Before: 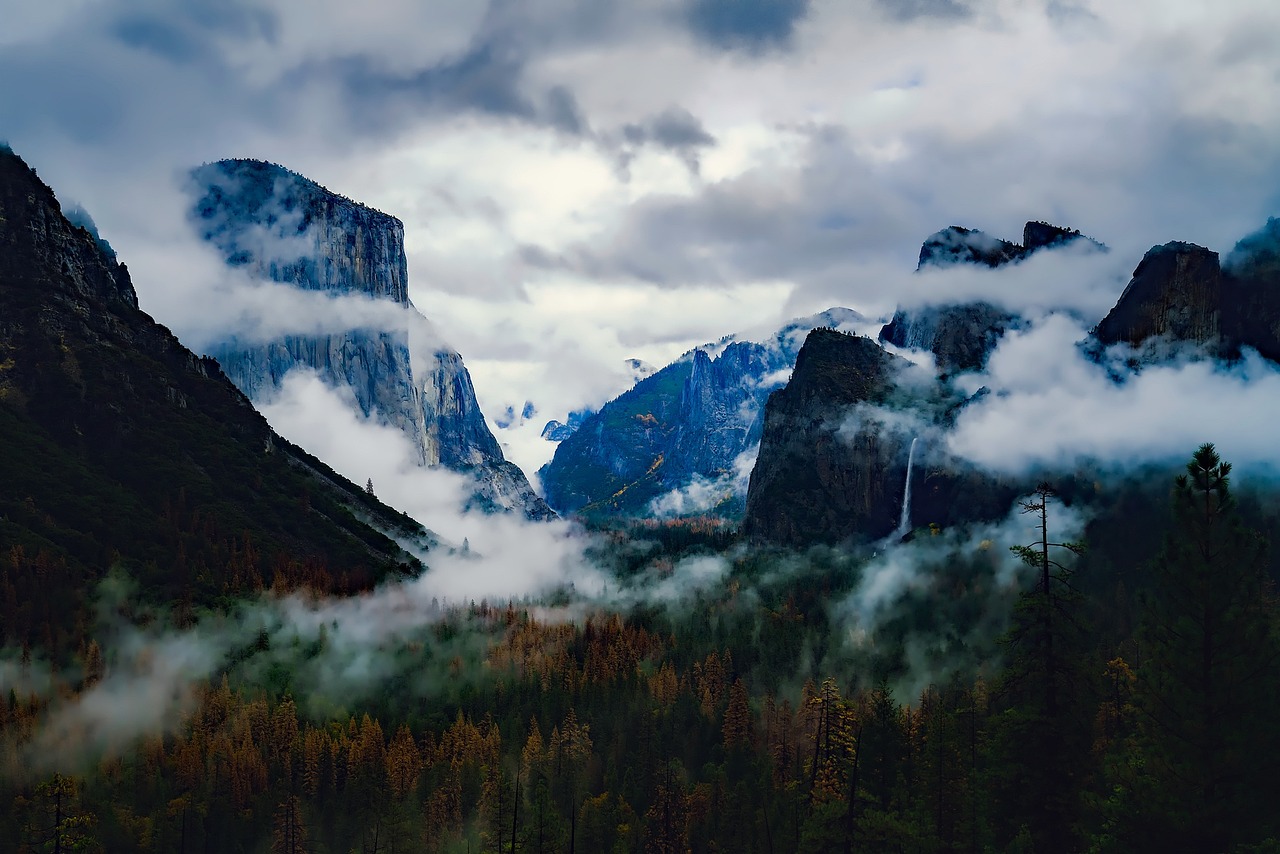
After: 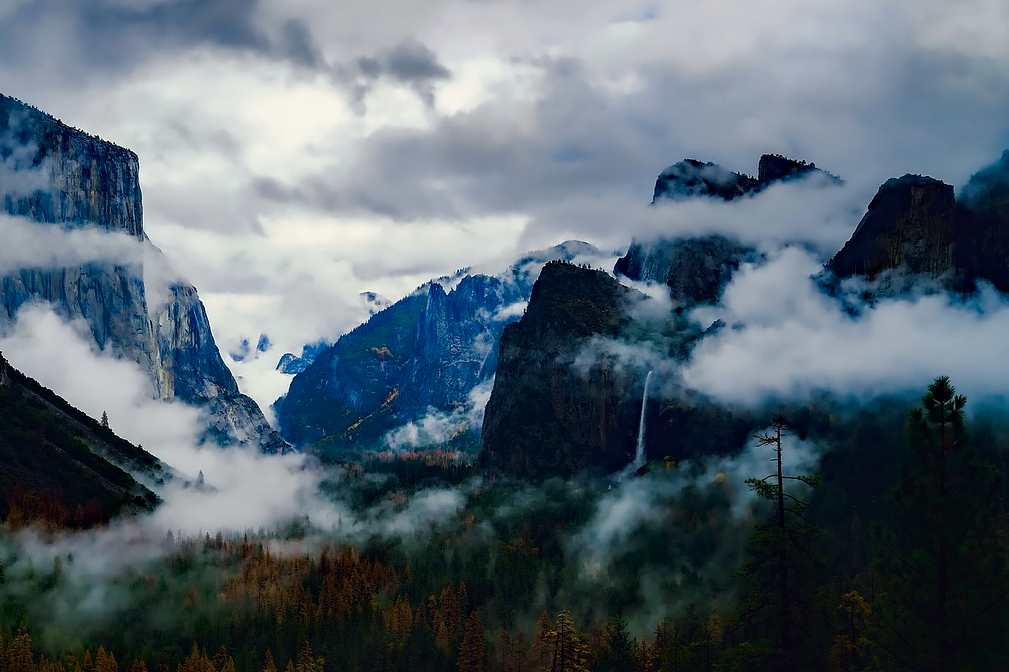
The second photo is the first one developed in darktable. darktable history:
tone equalizer: on, module defaults
crop and rotate: left 20.74%, top 7.912%, right 0.375%, bottom 13.378%
contrast brightness saturation: brightness -0.09
